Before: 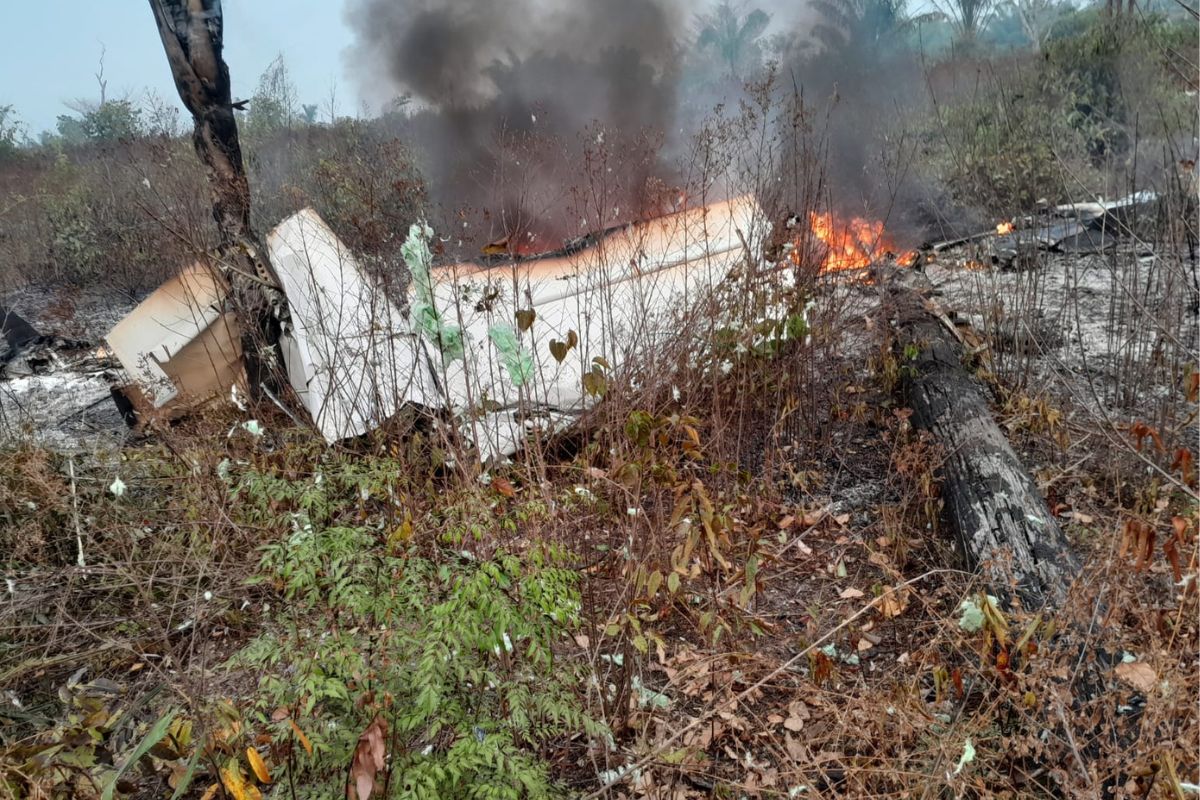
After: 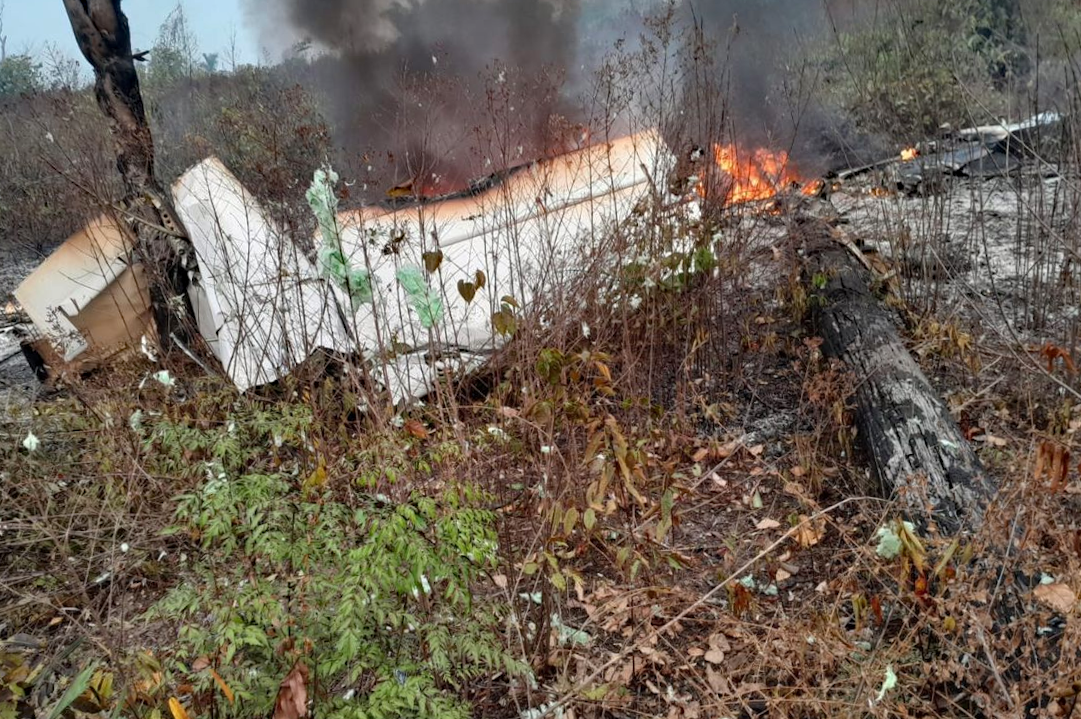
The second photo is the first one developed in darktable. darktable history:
haze removal: compatibility mode true, adaptive false
crop and rotate: angle 1.89°, left 5.466%, top 5.681%
